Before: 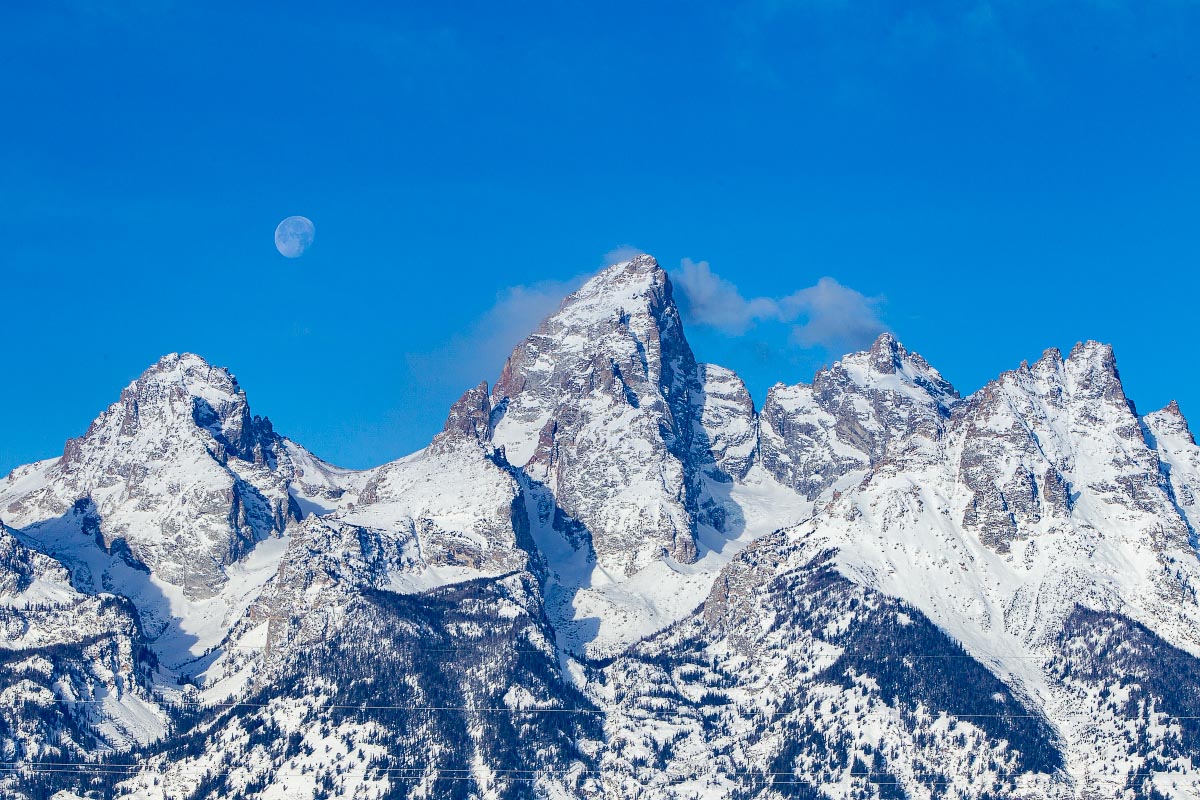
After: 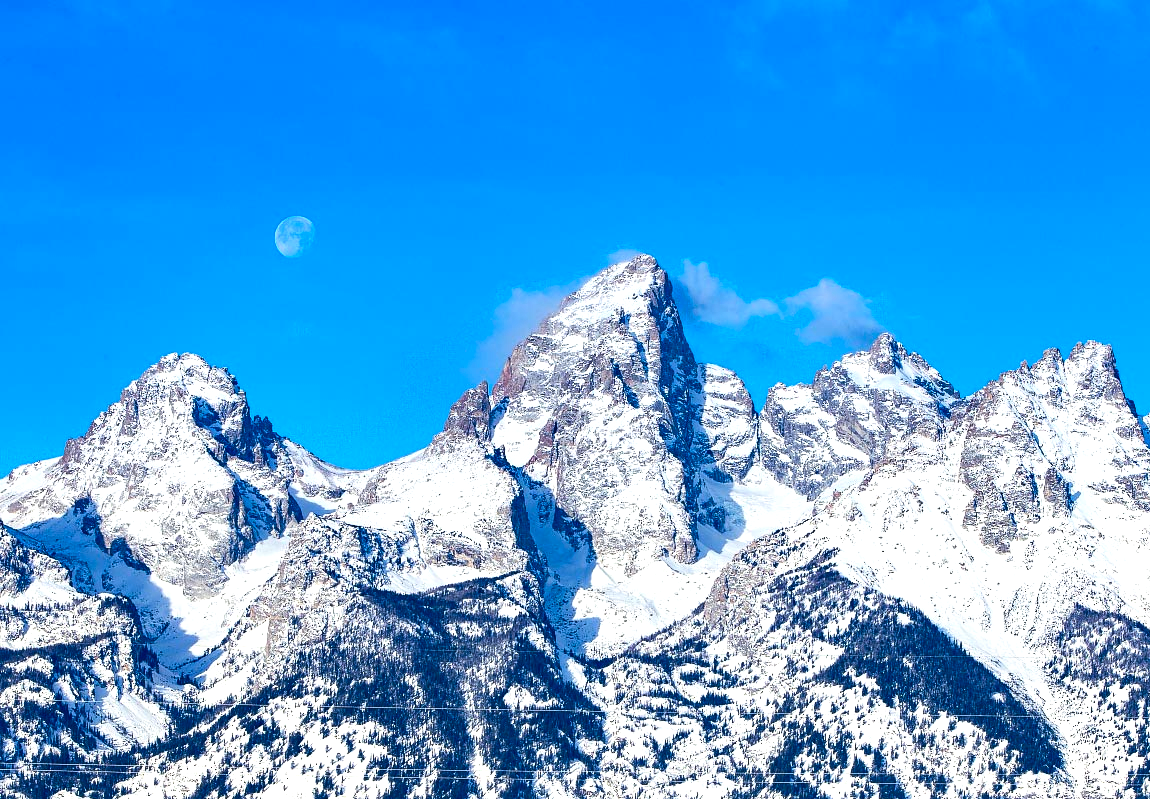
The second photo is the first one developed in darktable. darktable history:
contrast brightness saturation: contrast 0.08, saturation 0.2
crop: right 4.126%, bottom 0.031%
tone equalizer: -8 EV -0.75 EV, -7 EV -0.7 EV, -6 EV -0.6 EV, -5 EV -0.4 EV, -3 EV 0.4 EV, -2 EV 0.6 EV, -1 EV 0.7 EV, +0 EV 0.75 EV, edges refinement/feathering 500, mask exposure compensation -1.57 EV, preserve details no
